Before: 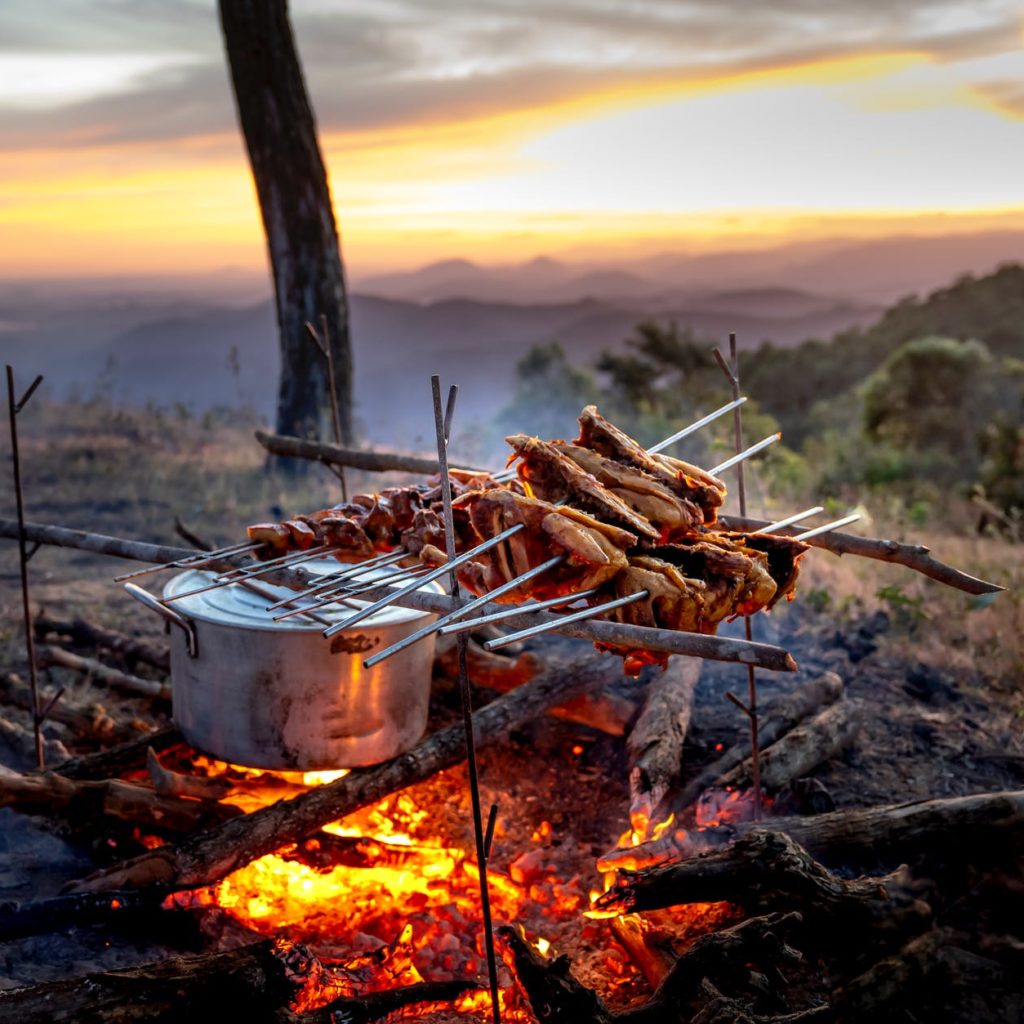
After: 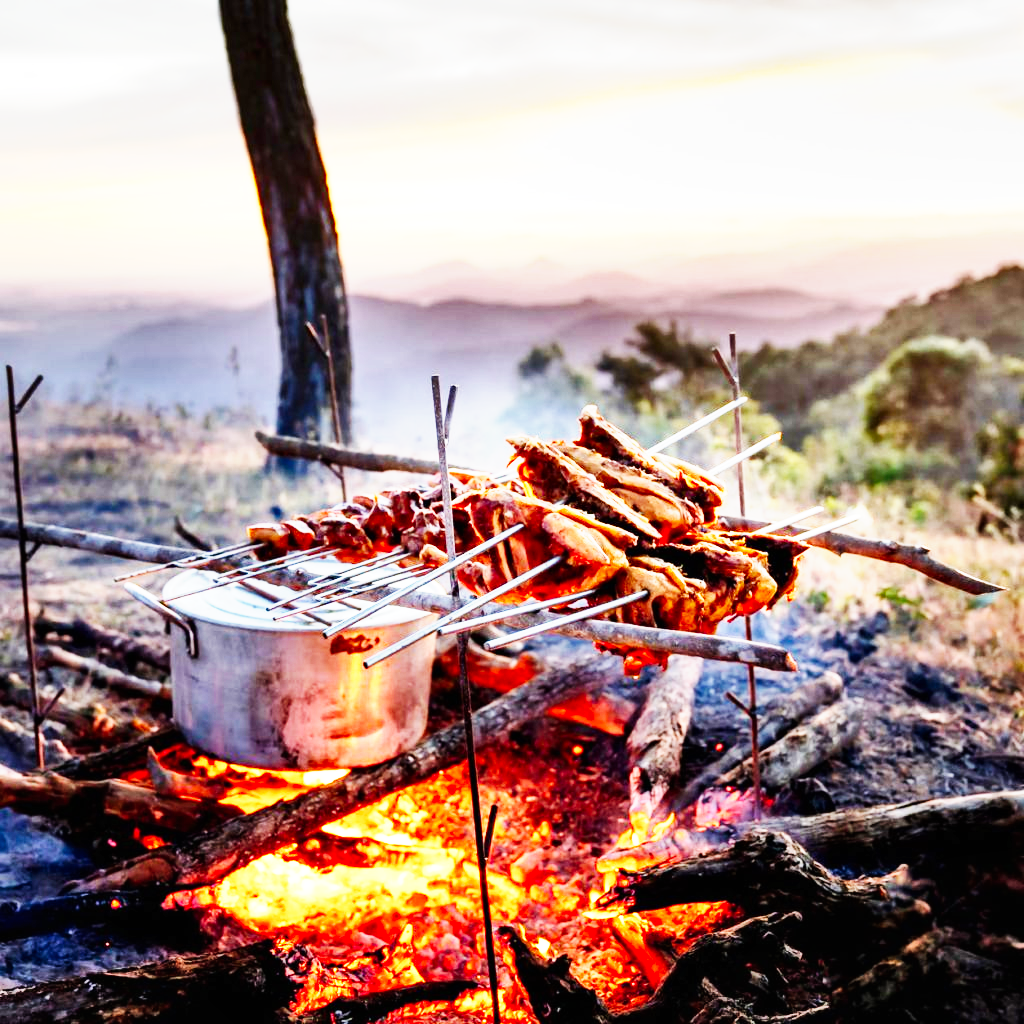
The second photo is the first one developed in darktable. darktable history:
exposure: exposure 1.137 EV, compensate highlight preservation false
base curve: curves: ch0 [(0, 0) (0.007, 0.004) (0.027, 0.03) (0.046, 0.07) (0.207, 0.54) (0.442, 0.872) (0.673, 0.972) (1, 1)], preserve colors none
shadows and highlights: shadows 43.71, white point adjustment -1.46, soften with gaussian
